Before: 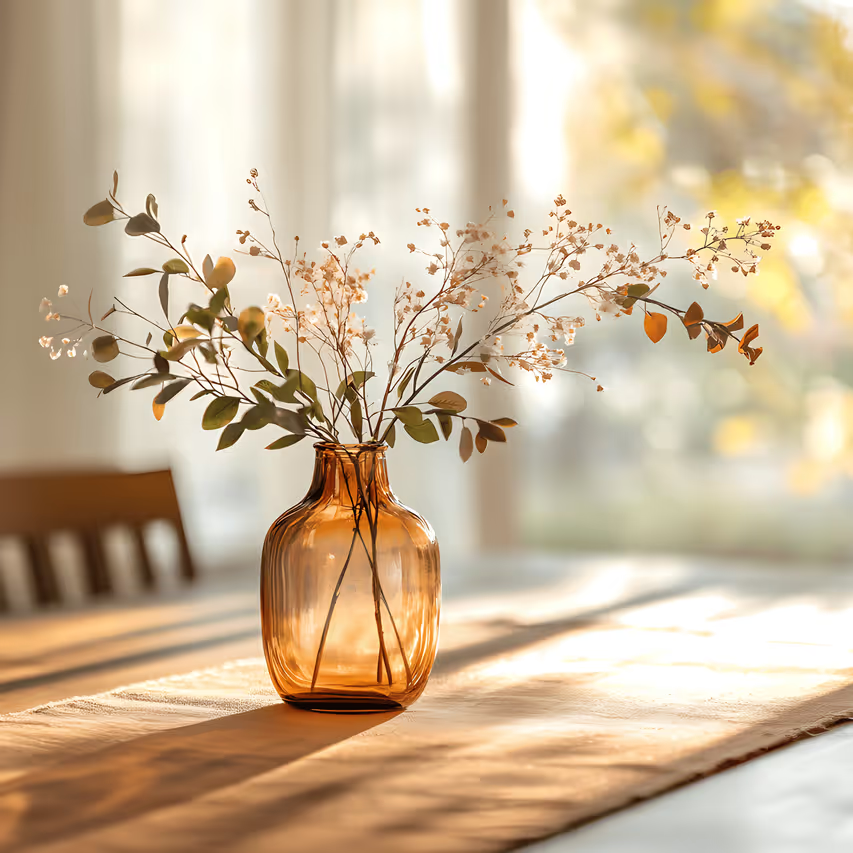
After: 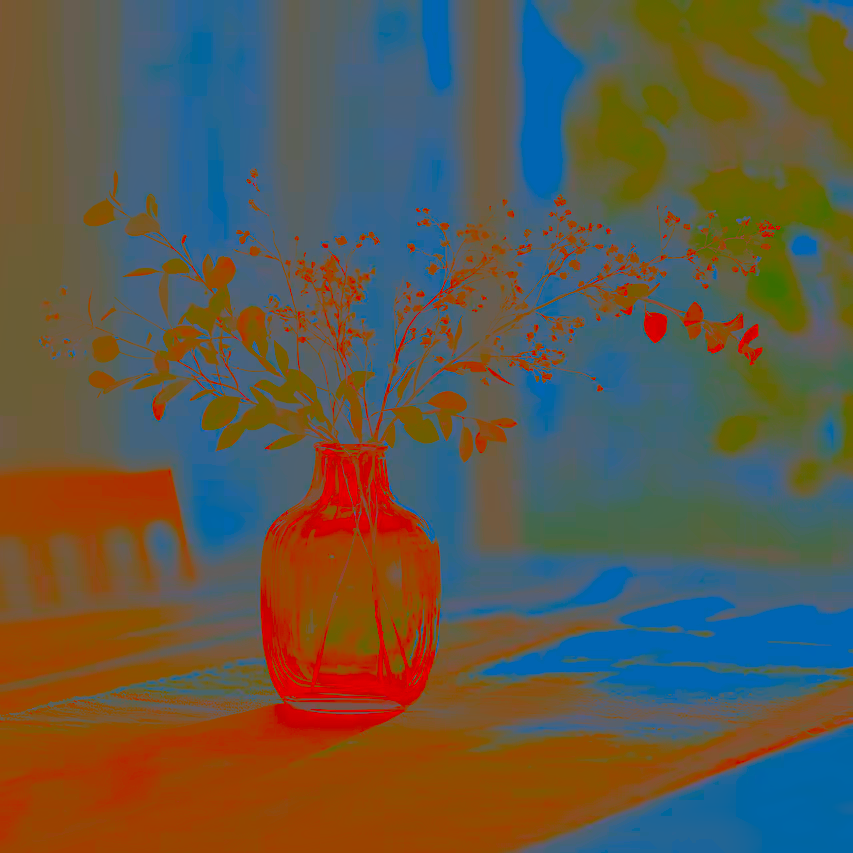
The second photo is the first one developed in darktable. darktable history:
white balance: red 0.926, green 1.003, blue 1.133
exposure: exposure 2 EV, compensate exposure bias true, compensate highlight preservation false
contrast brightness saturation: contrast -0.99, brightness -0.17, saturation 0.75
